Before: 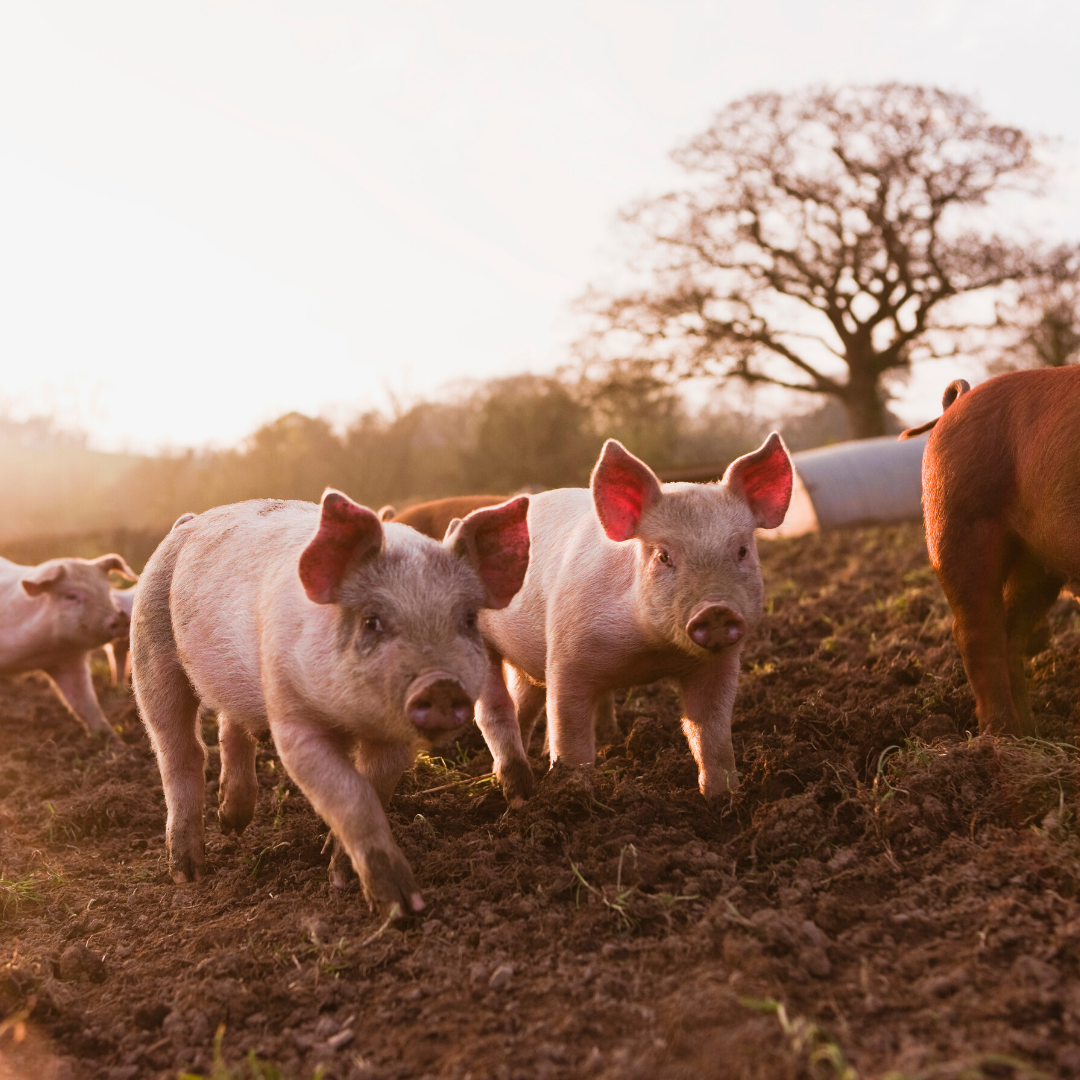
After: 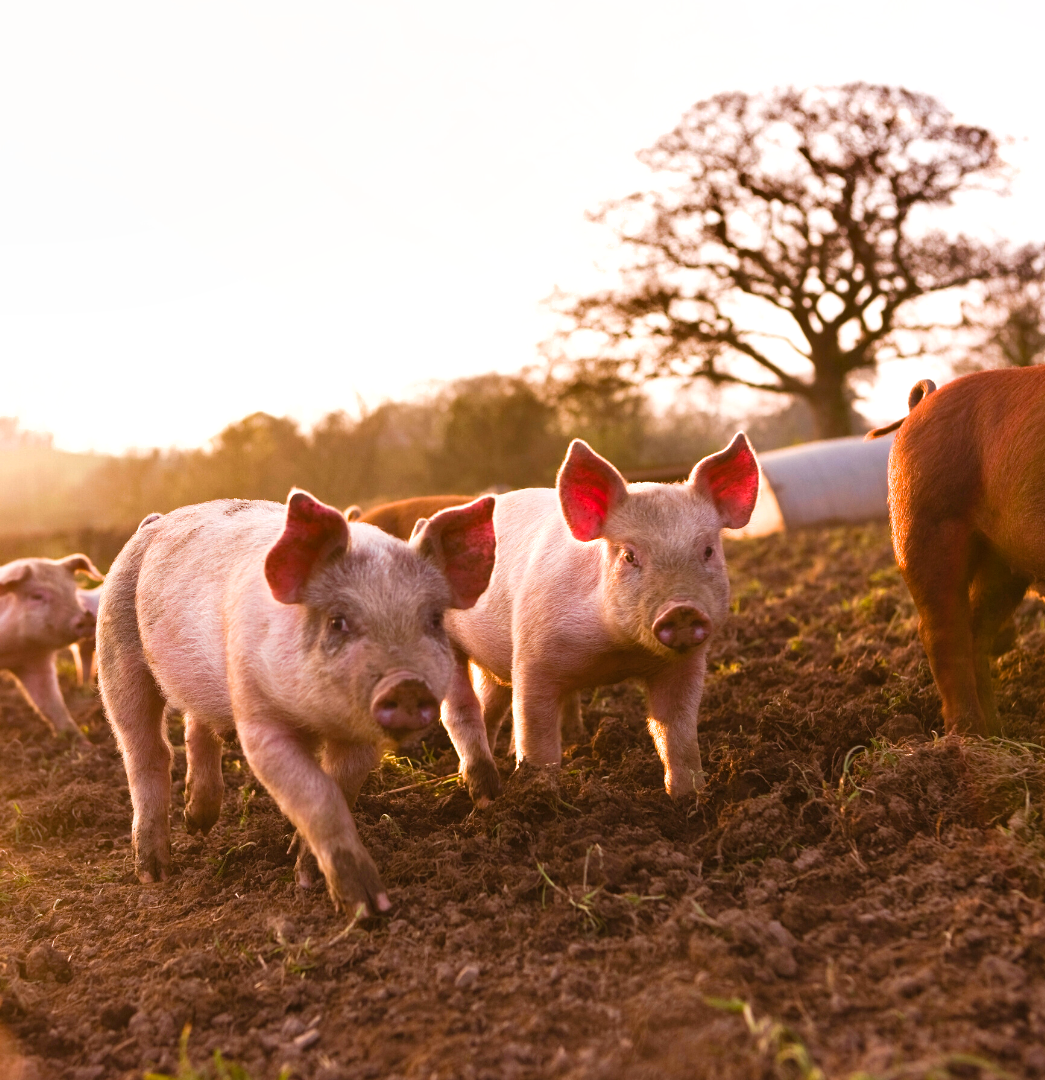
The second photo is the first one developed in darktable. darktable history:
crop and rotate: left 3.238%
shadows and highlights: shadows 22.7, highlights -48.71, soften with gaussian
exposure: exposure 0.4 EV, compensate highlight preservation false
color balance rgb: perceptual saturation grading › global saturation 10%, global vibrance 20%
